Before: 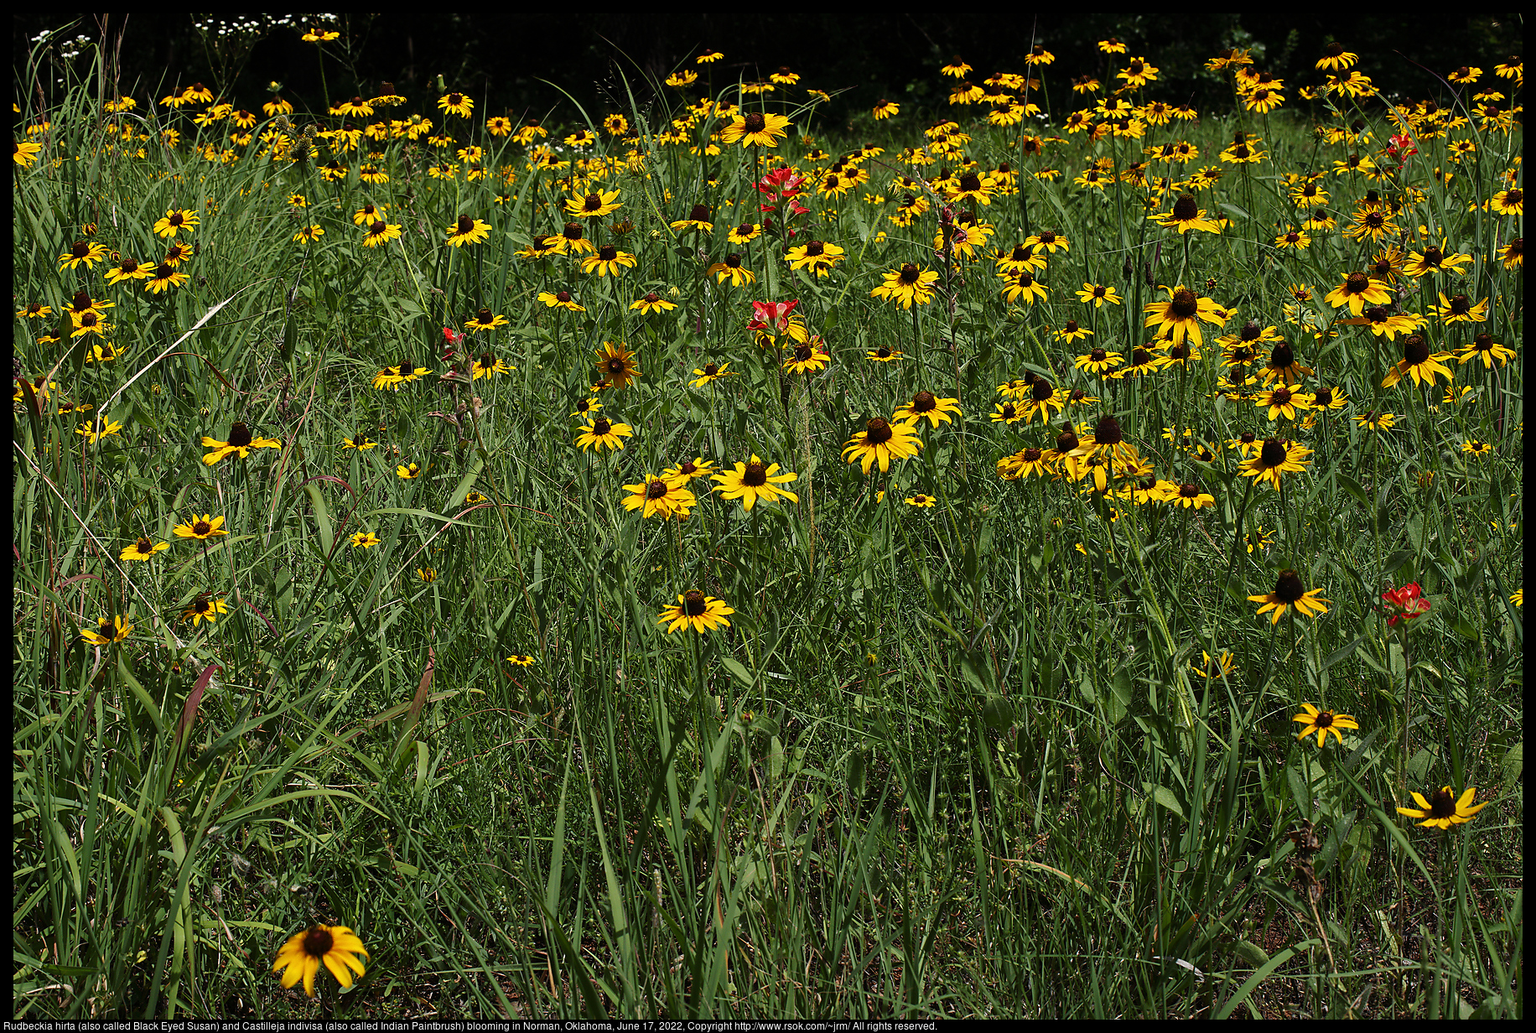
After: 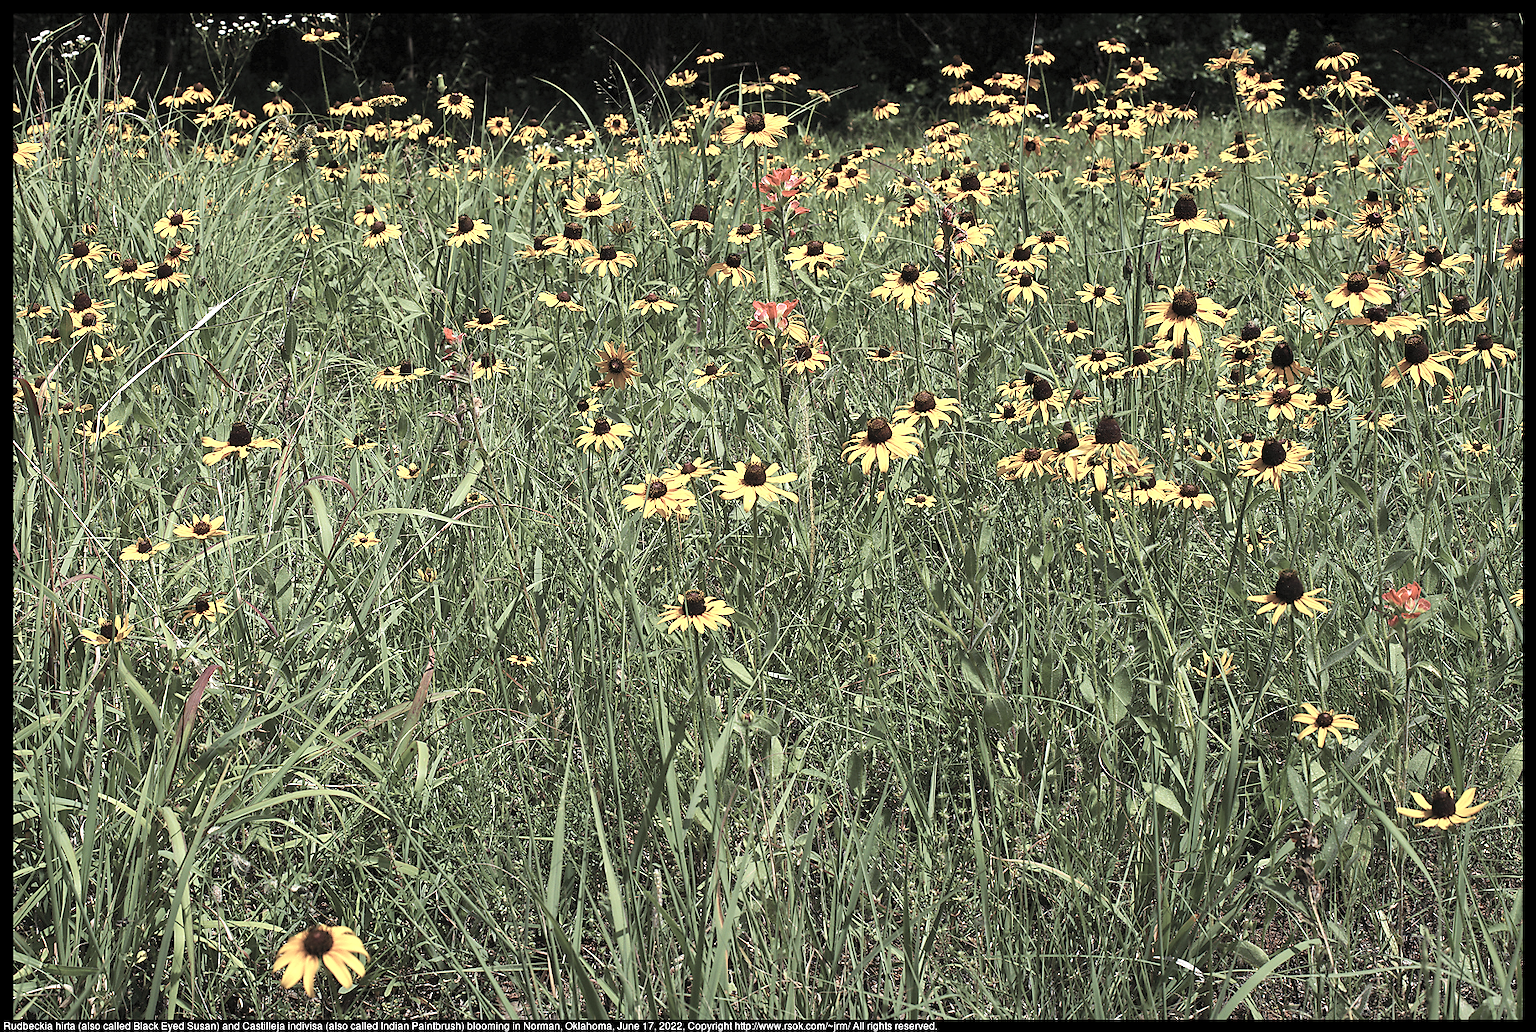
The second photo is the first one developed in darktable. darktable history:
exposure: black level correction 0, exposure 0.93 EV, compensate highlight preservation false
sharpen: radius 1.279, amount 0.301, threshold 0.067
contrast brightness saturation: brightness 0.186, saturation -0.488
